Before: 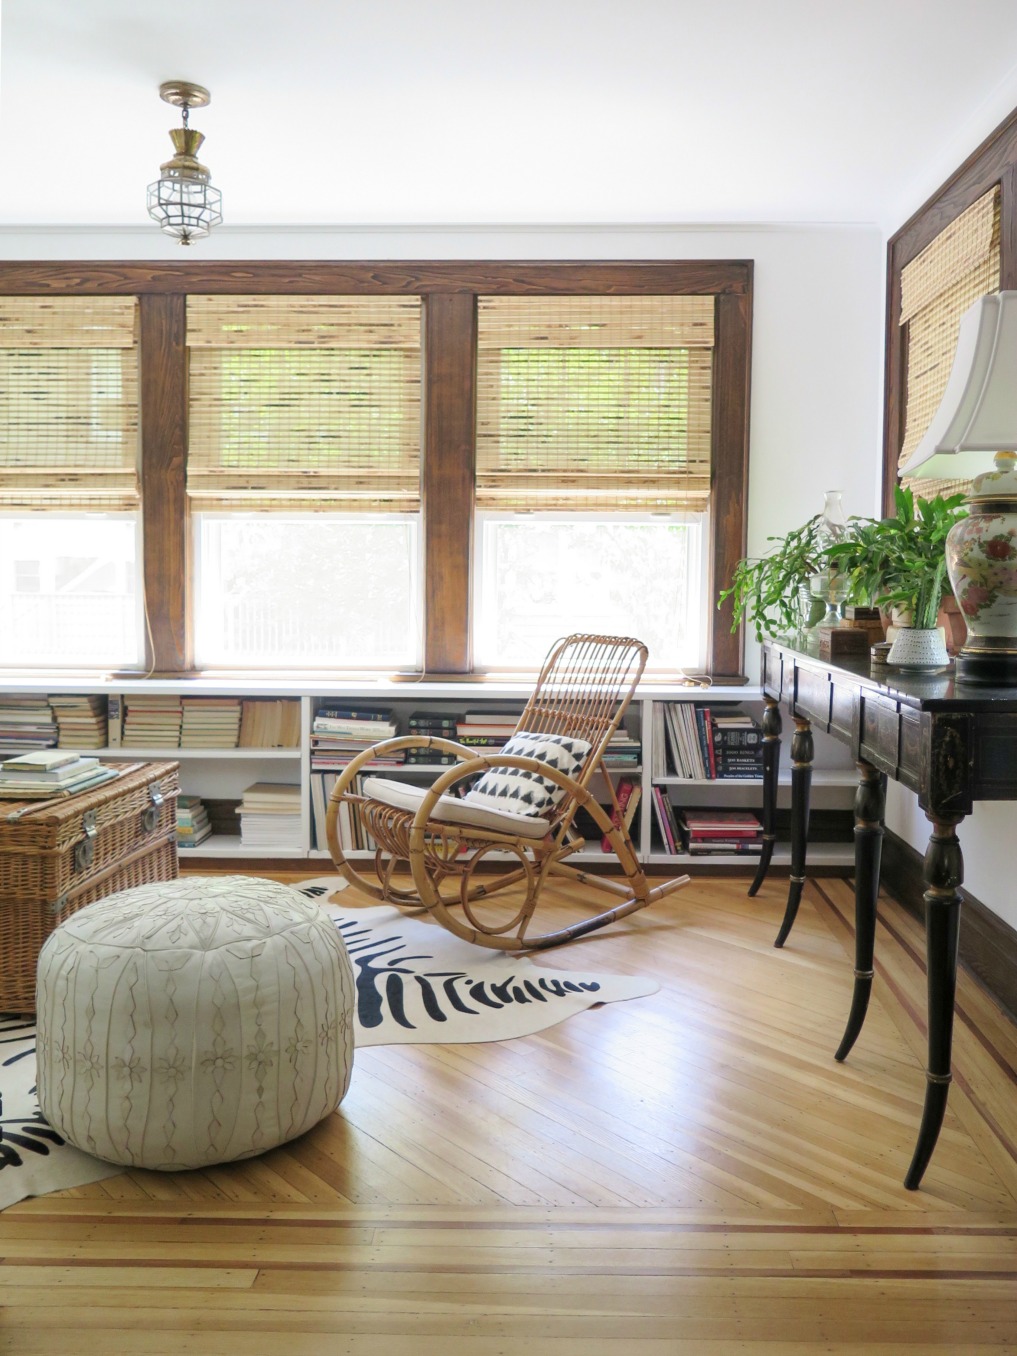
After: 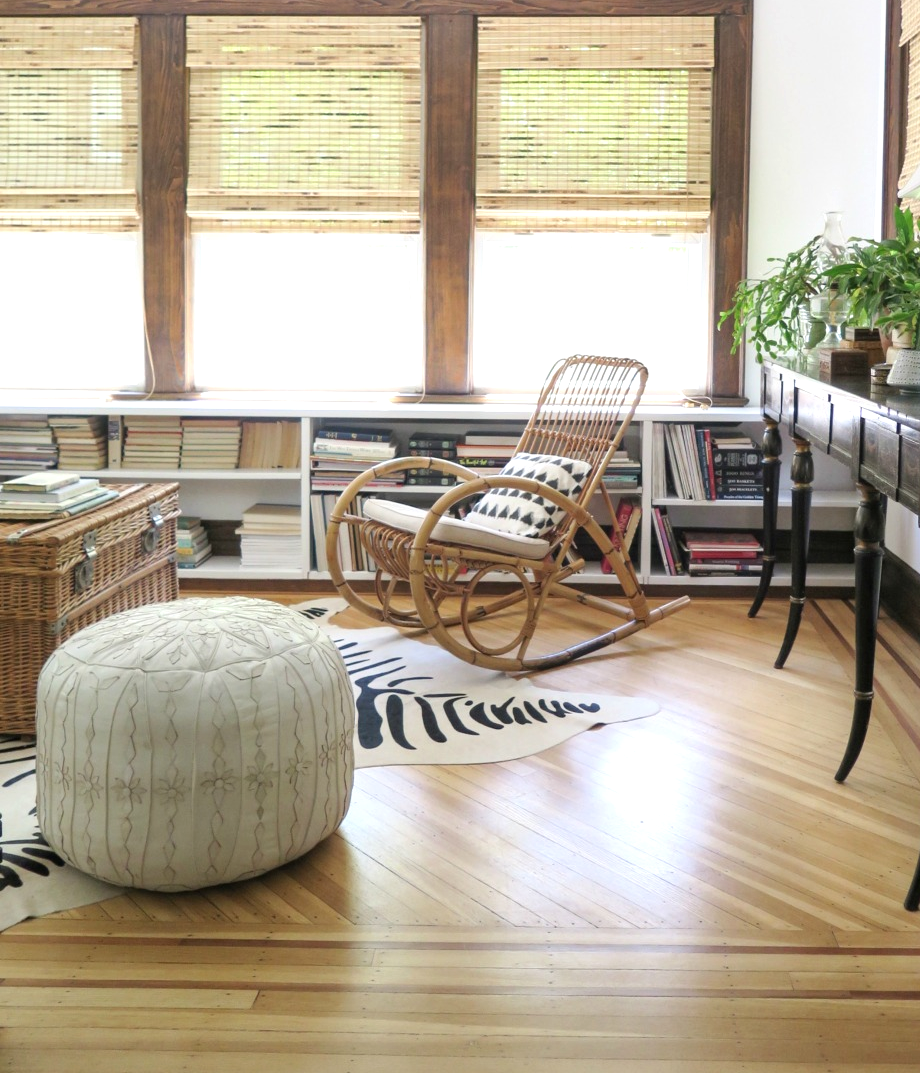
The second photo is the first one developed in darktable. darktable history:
shadows and highlights: radius 113.13, shadows 50.89, white point adjustment 9.1, highlights -4.88, soften with gaussian
crop: top 20.603%, right 9.455%, bottom 0.262%
